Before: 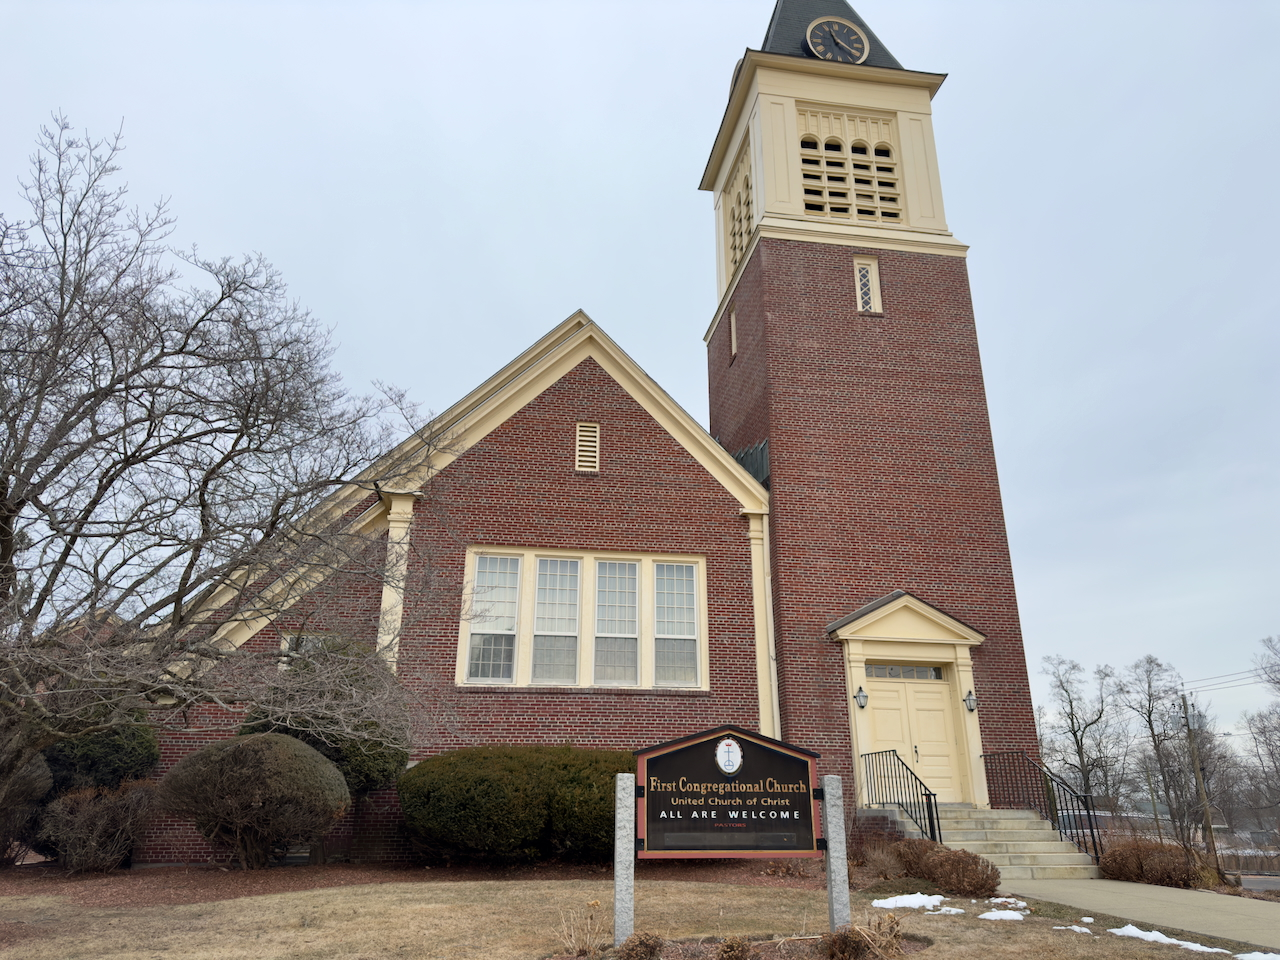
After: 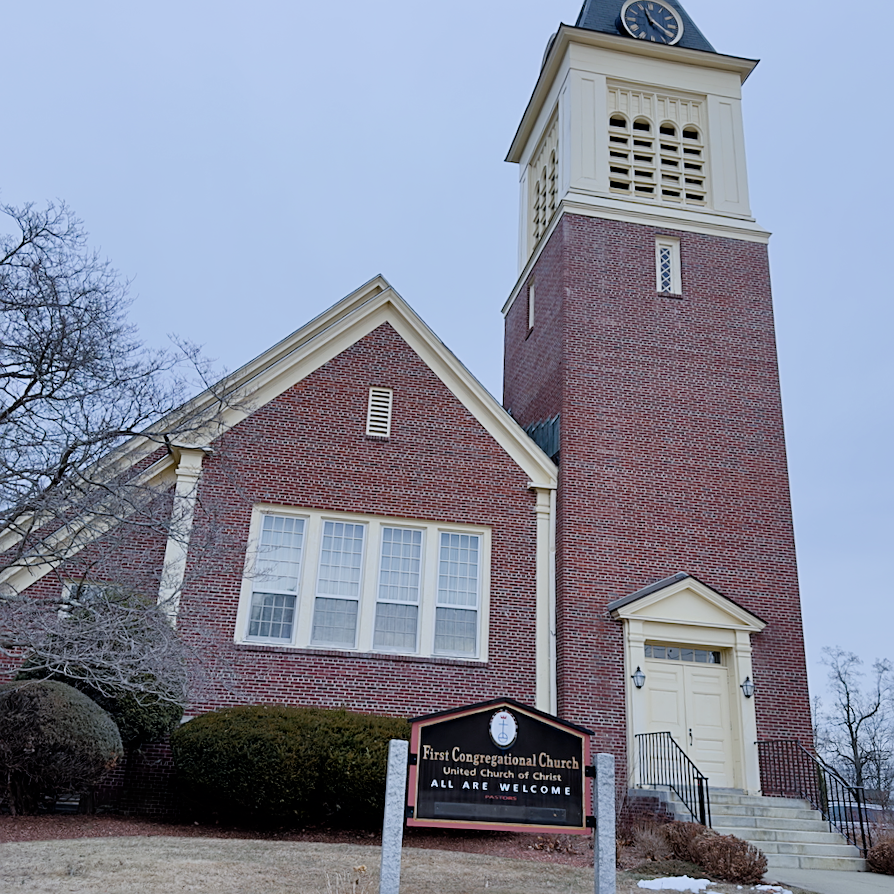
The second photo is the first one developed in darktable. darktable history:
sharpen: on, module defaults
filmic rgb: black relative exposure -7.92 EV, white relative exposure 4.12 EV, hardness 4.07, latitude 51.27%, contrast 1.011, shadows ↔ highlights balance 5.33%
color calibration: illuminant custom, x 0.39, y 0.392, temperature 3848.72 K
color balance rgb: linear chroma grading › global chroma 14.757%, perceptual saturation grading › global saturation 20%, perceptual saturation grading › highlights -50.211%, perceptual saturation grading › shadows 30.155%, global vibrance -22.849%
crop and rotate: angle -3.21°, left 13.98%, top 0.024%, right 11.073%, bottom 0.043%
